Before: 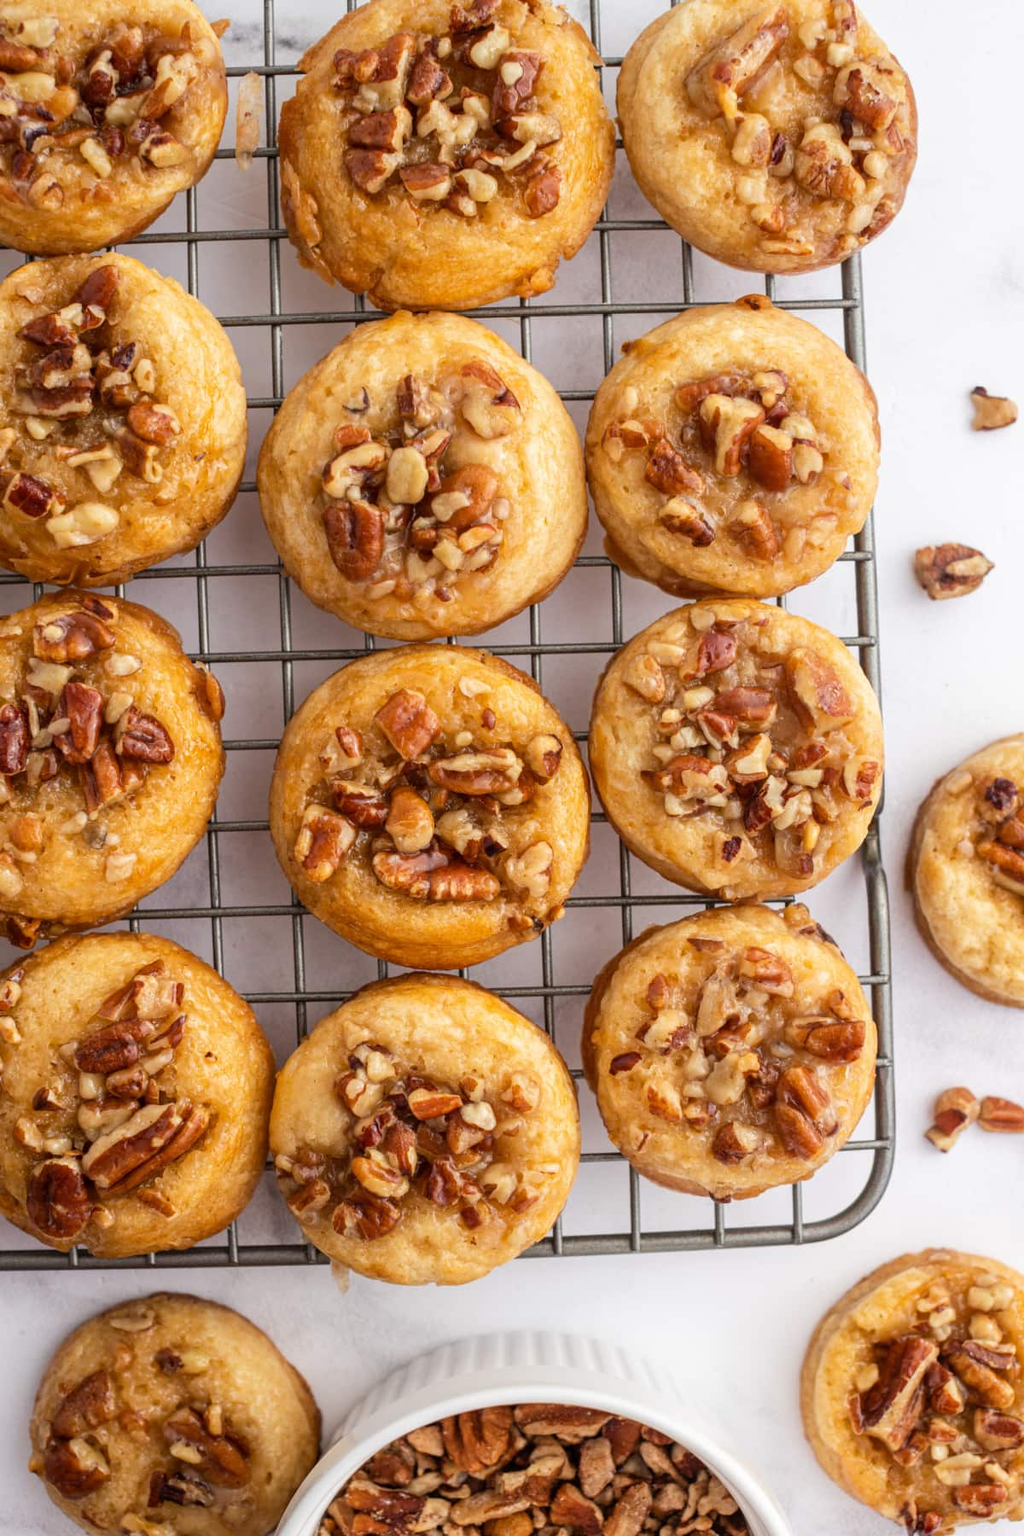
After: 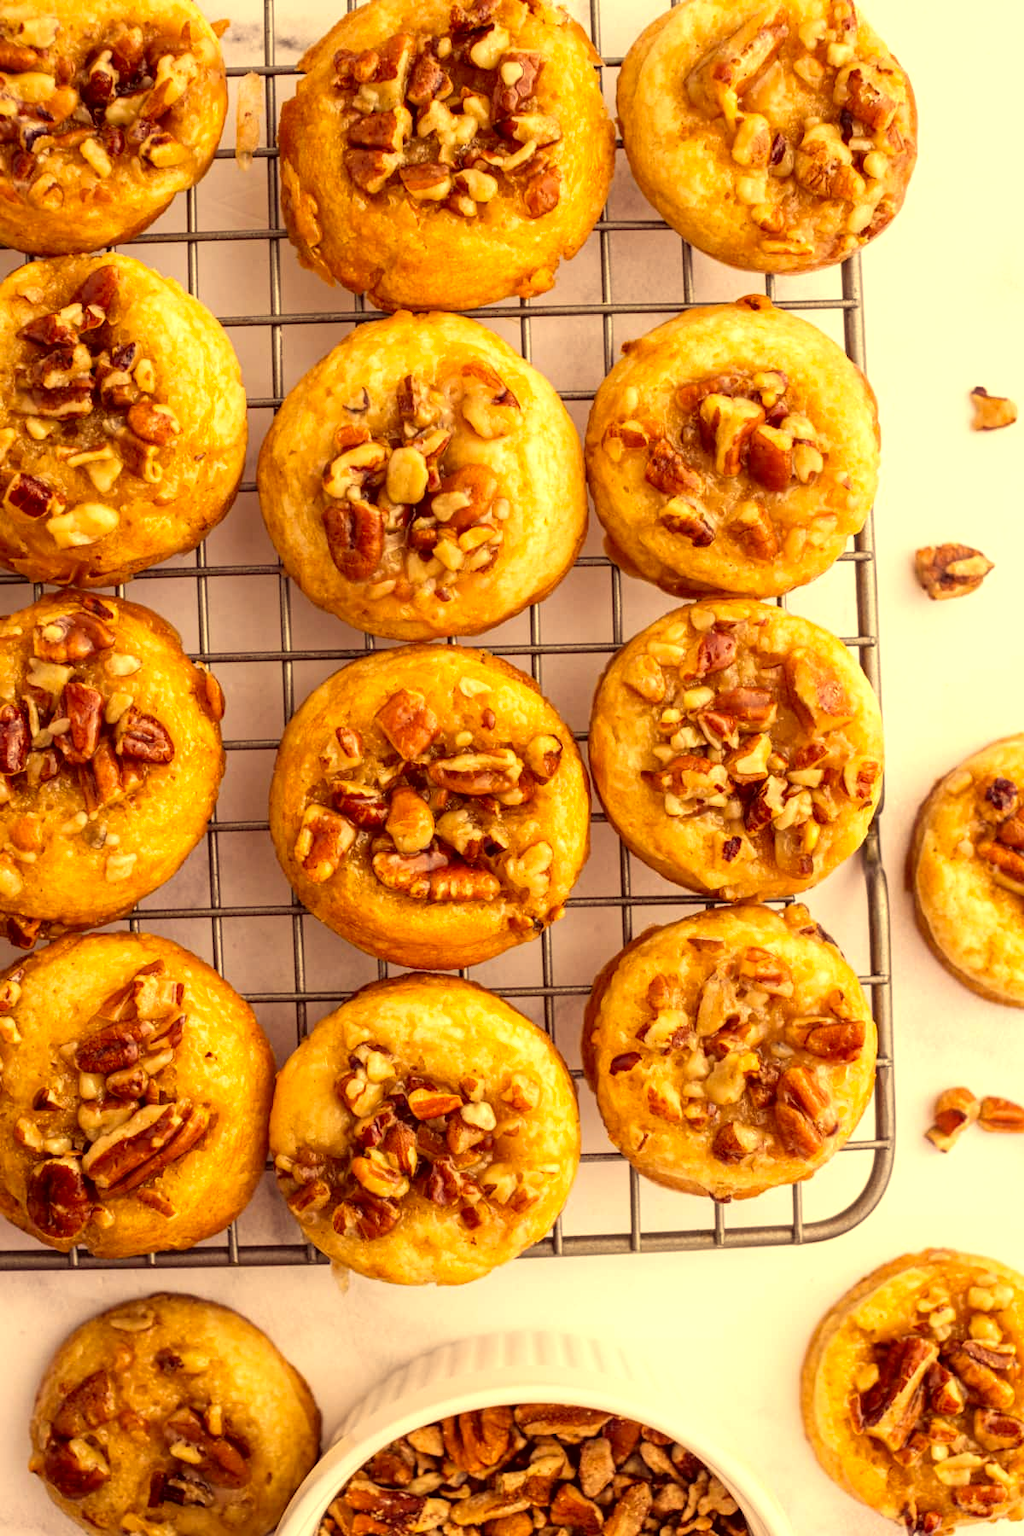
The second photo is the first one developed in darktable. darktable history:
tone equalizer: -8 EV -0.424 EV, -7 EV -0.376 EV, -6 EV -0.372 EV, -5 EV -0.203 EV, -3 EV 0.246 EV, -2 EV 0.348 EV, -1 EV 0.371 EV, +0 EV 0.413 EV, mask exposure compensation -0.51 EV
color correction: highlights a* 9.64, highlights b* 38.98, shadows a* 14.13, shadows b* 3.56
